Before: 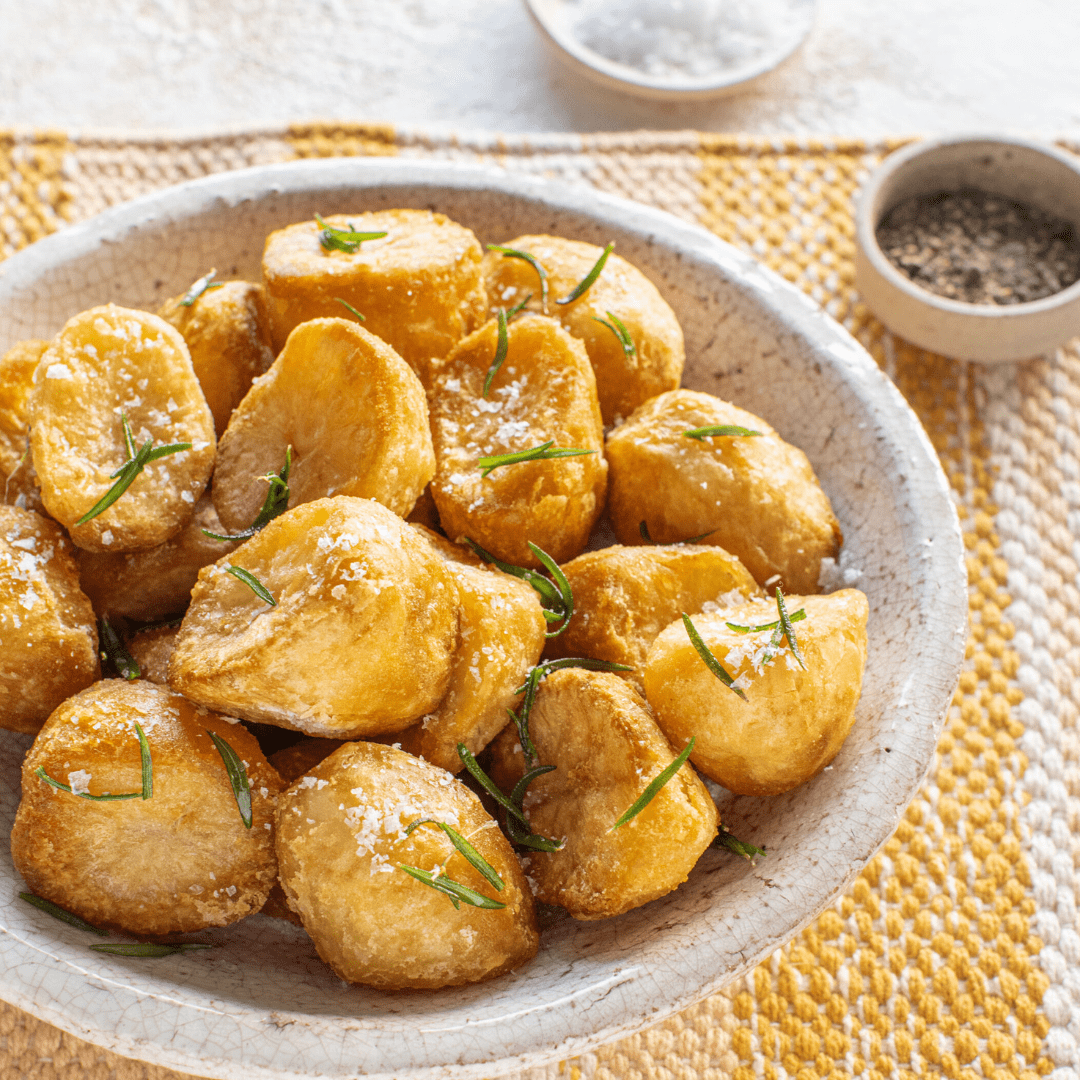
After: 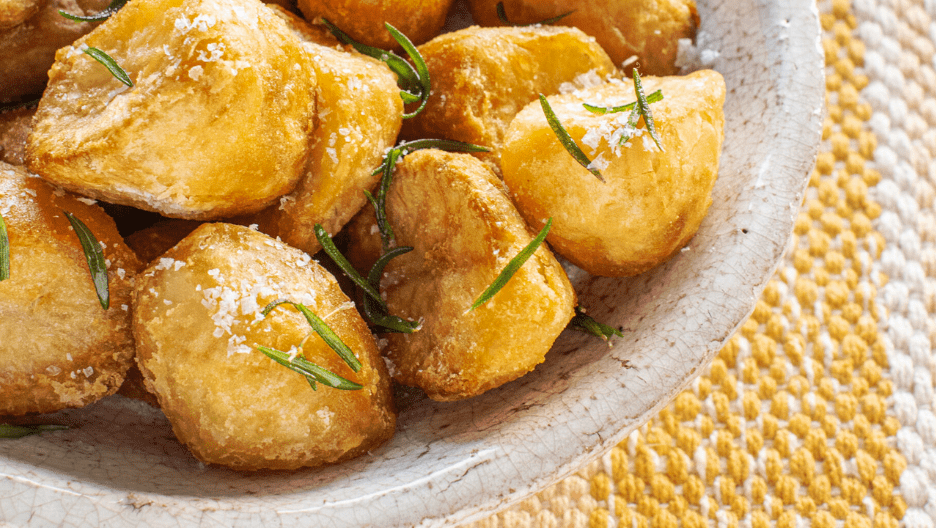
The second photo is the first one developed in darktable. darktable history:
crop and rotate: left 13.306%, top 48.129%, bottom 2.928%
tone curve: curves: ch0 [(0, 0) (0.003, 0.003) (0.011, 0.011) (0.025, 0.025) (0.044, 0.044) (0.069, 0.069) (0.1, 0.099) (0.136, 0.135) (0.177, 0.177) (0.224, 0.224) (0.277, 0.276) (0.335, 0.334) (0.399, 0.398) (0.468, 0.467) (0.543, 0.565) (0.623, 0.641) (0.709, 0.723) (0.801, 0.81) (0.898, 0.902) (1, 1)], preserve colors none
